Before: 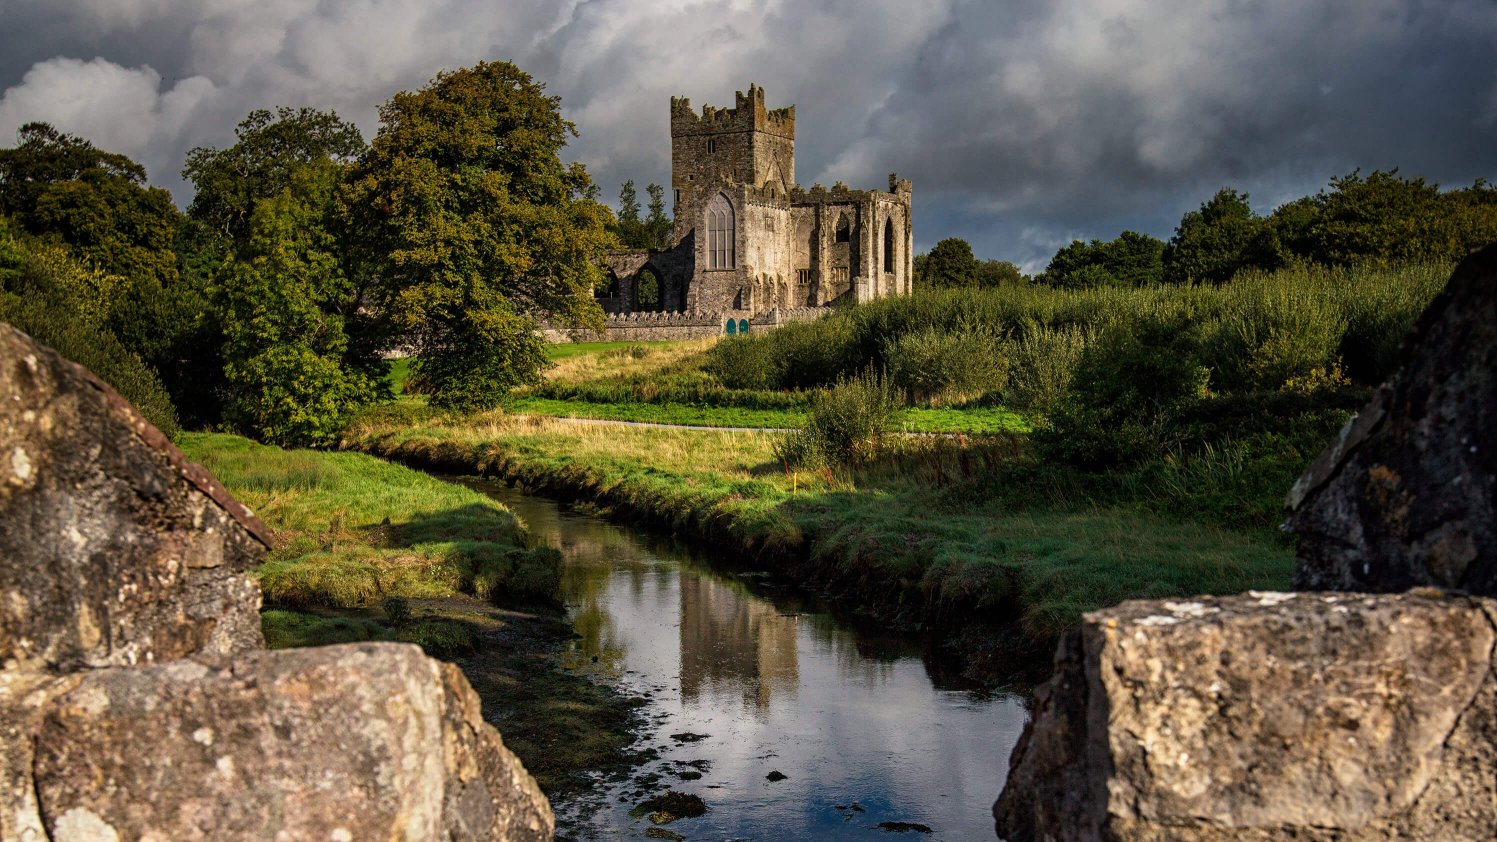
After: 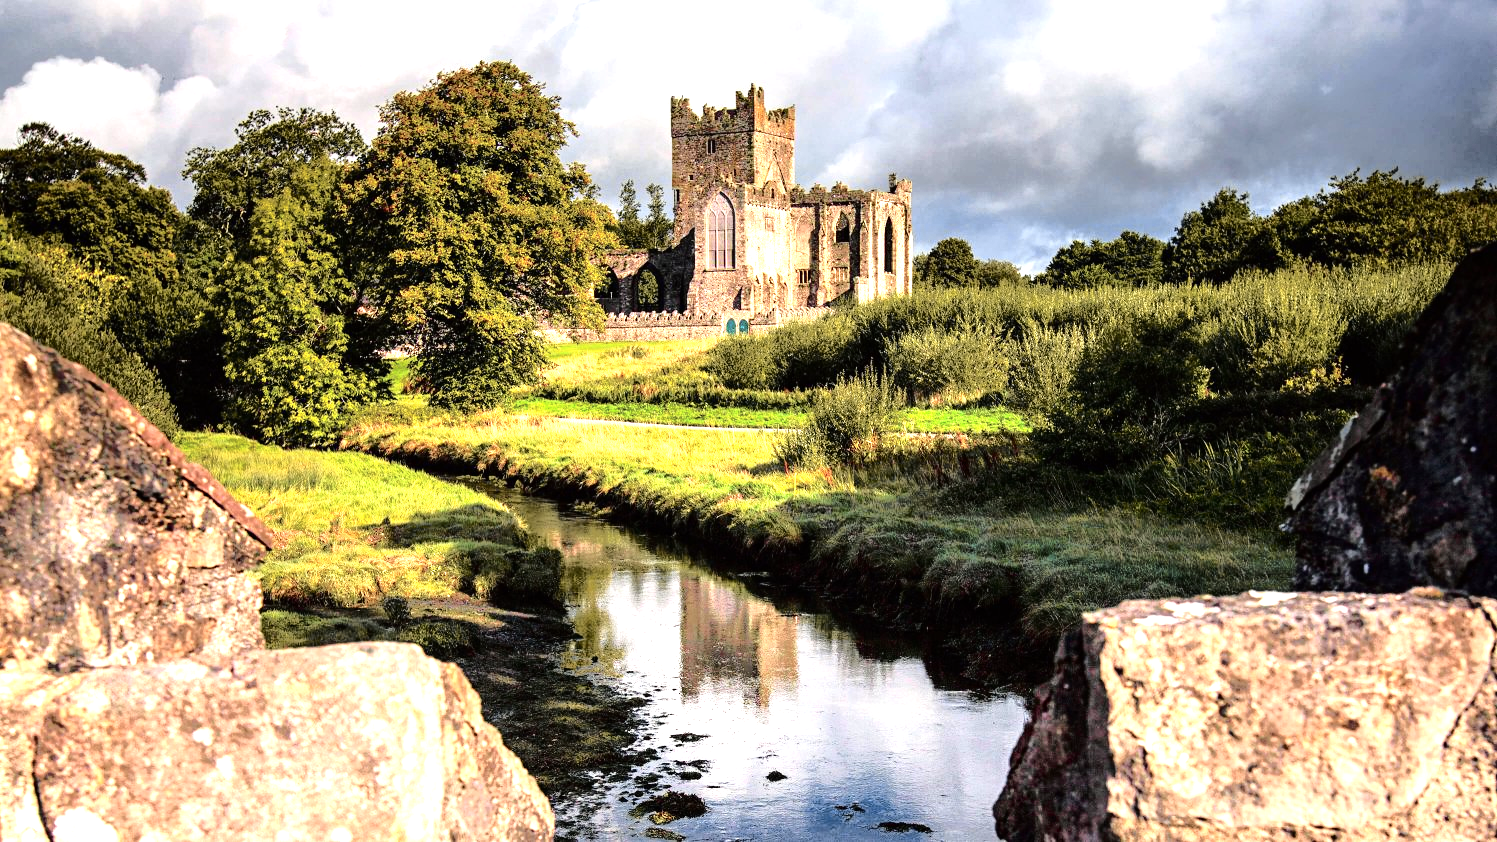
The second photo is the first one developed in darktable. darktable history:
color balance rgb: perceptual saturation grading › global saturation 0.043%
tone curve: curves: ch0 [(0, 0) (0.104, 0.061) (0.239, 0.201) (0.327, 0.317) (0.401, 0.443) (0.489, 0.566) (0.65, 0.68) (0.832, 0.858) (1, 0.977)]; ch1 [(0, 0) (0.161, 0.092) (0.35, 0.33) (0.379, 0.401) (0.447, 0.476) (0.495, 0.499) (0.515, 0.518) (0.534, 0.557) (0.602, 0.625) (0.712, 0.706) (1, 1)]; ch2 [(0, 0) (0.359, 0.372) (0.437, 0.437) (0.502, 0.501) (0.55, 0.534) (0.592, 0.601) (0.647, 0.64) (1, 1)], color space Lab, independent channels, preserve colors none
tone equalizer: -8 EV -0.777 EV, -7 EV -0.696 EV, -6 EV -0.609 EV, -5 EV -0.416 EV, -3 EV 0.38 EV, -2 EV 0.6 EV, -1 EV 0.696 EV, +0 EV 0.737 EV
exposure: black level correction 0, exposure 1.196 EV, compensate exposure bias true, compensate highlight preservation false
